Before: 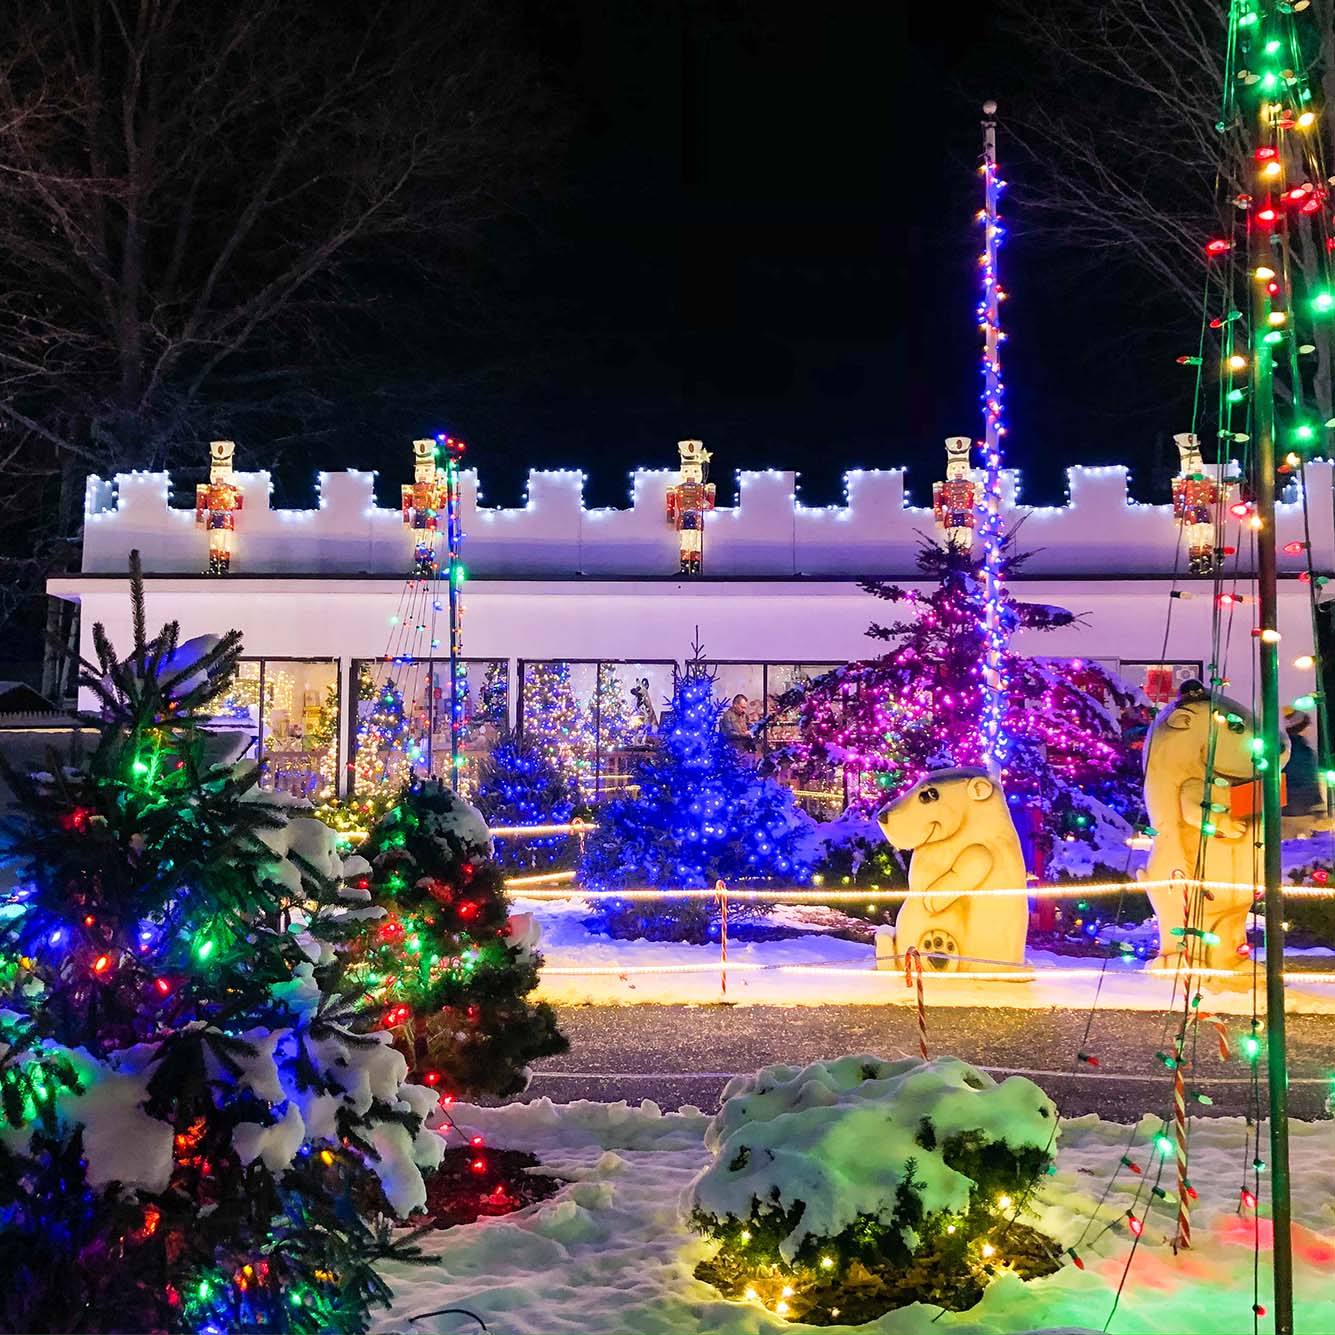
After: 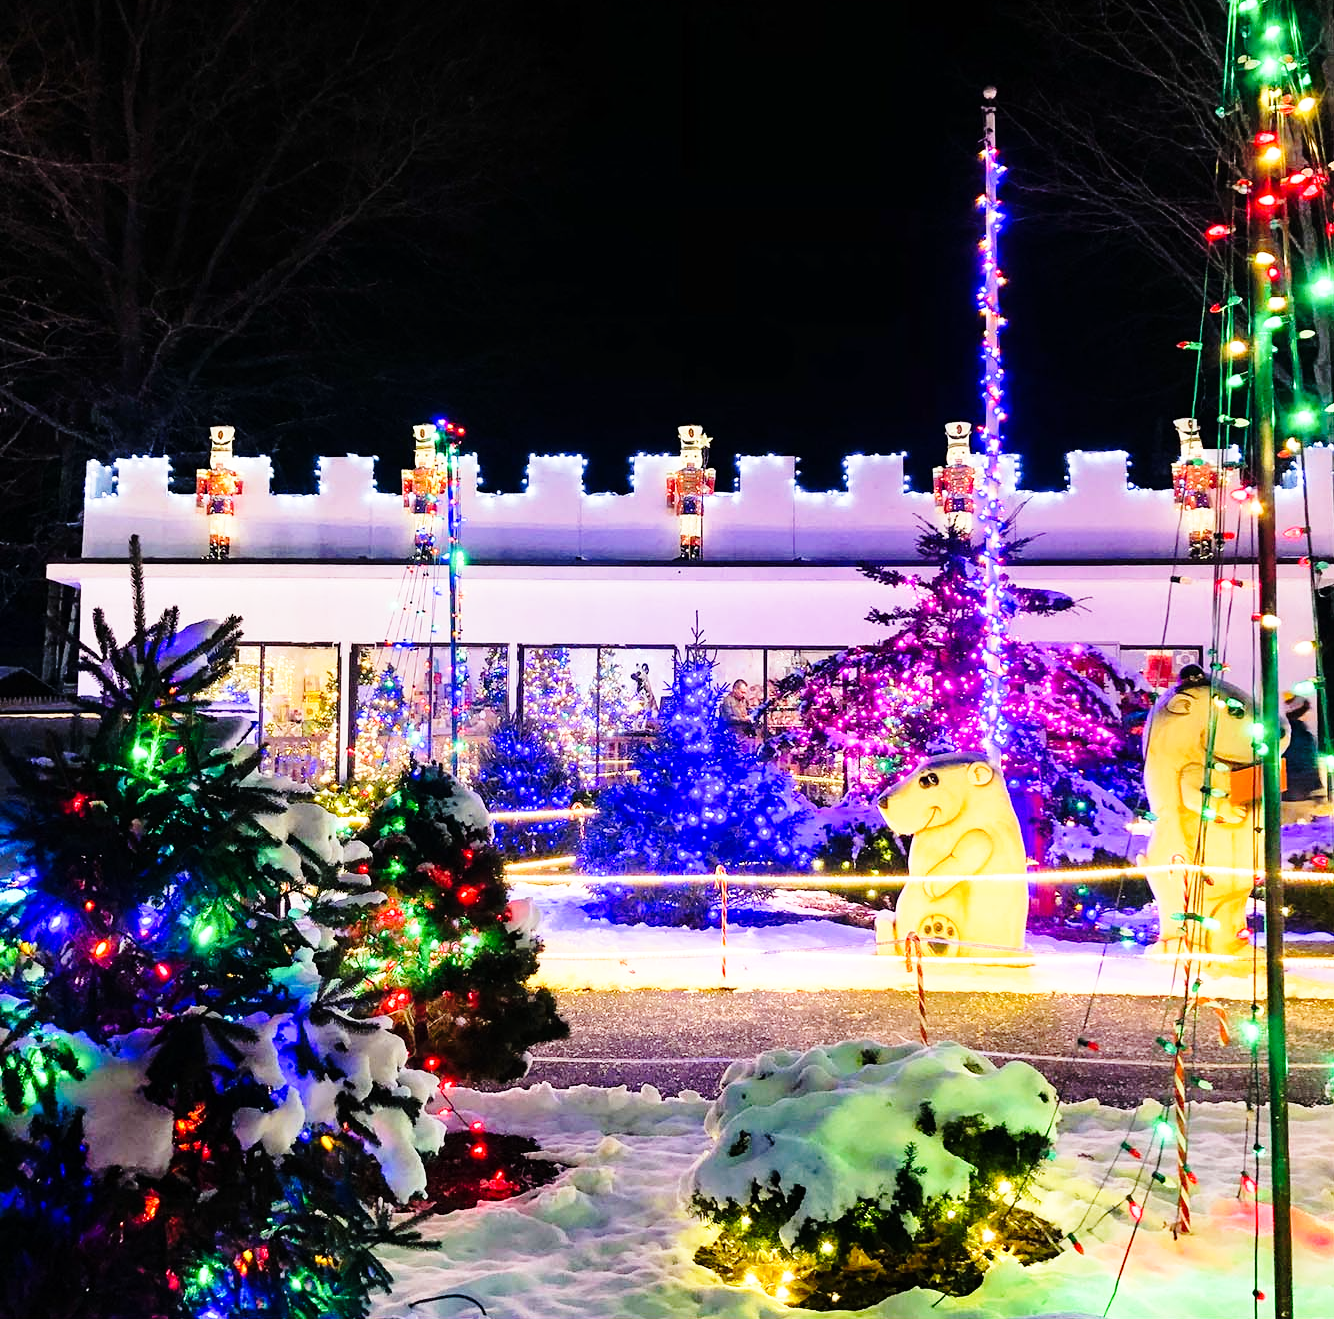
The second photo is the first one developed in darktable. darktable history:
exposure: exposure -0.573 EV, compensate highlight preservation false
crop: top 1.133%, right 0.018%
base curve: curves: ch0 [(0, 0) (0.028, 0.03) (0.121, 0.232) (0.46, 0.748) (0.859, 0.968) (1, 1)], preserve colors none
tone equalizer: -8 EV -0.73 EV, -7 EV -0.708 EV, -6 EV -0.59 EV, -5 EV -0.409 EV, -3 EV 0.391 EV, -2 EV 0.6 EV, -1 EV 0.689 EV, +0 EV 0.776 EV
